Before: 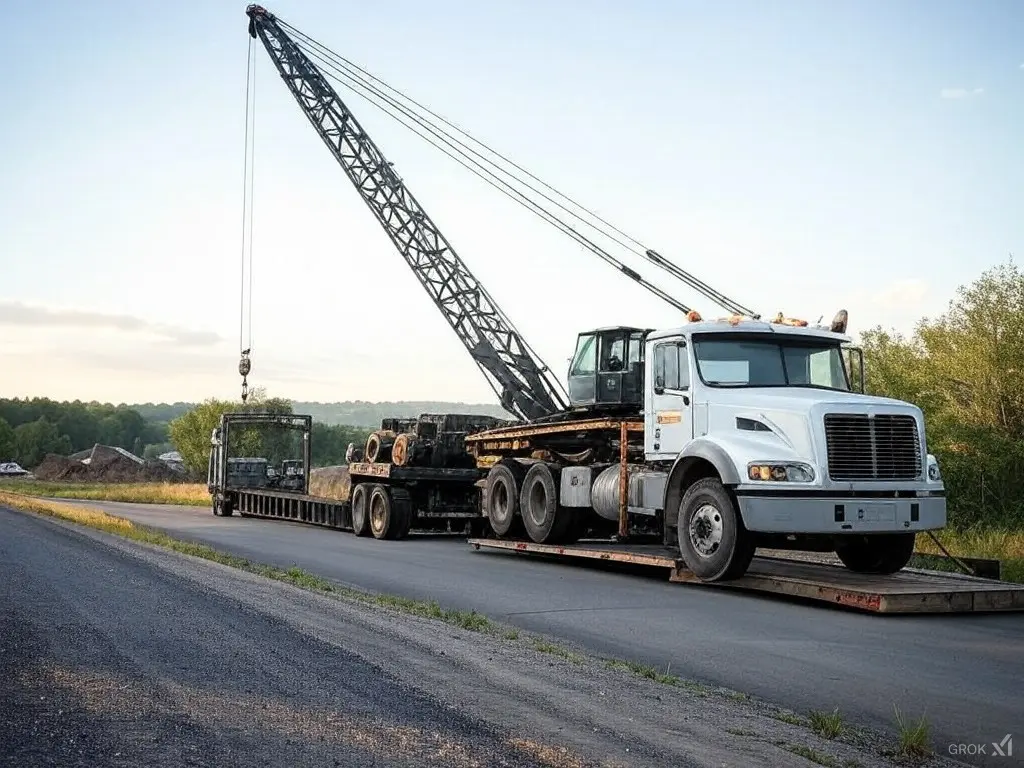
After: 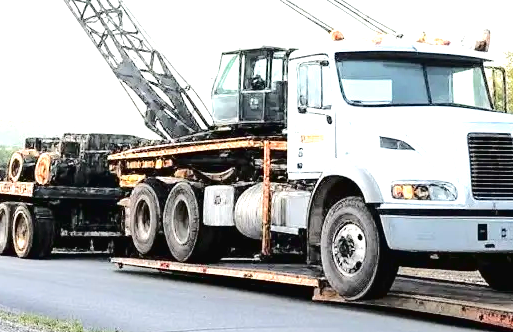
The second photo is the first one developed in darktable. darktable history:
tone curve: curves: ch0 [(0, 0) (0.003, 0.019) (0.011, 0.021) (0.025, 0.023) (0.044, 0.026) (0.069, 0.037) (0.1, 0.059) (0.136, 0.088) (0.177, 0.138) (0.224, 0.199) (0.277, 0.279) (0.335, 0.376) (0.399, 0.481) (0.468, 0.581) (0.543, 0.658) (0.623, 0.735) (0.709, 0.8) (0.801, 0.861) (0.898, 0.928) (1, 1)], color space Lab, independent channels, preserve colors none
exposure: black level correction 0, exposure 1.456 EV, compensate highlight preservation false
crop: left 34.865%, top 36.696%, right 15.033%, bottom 20.038%
